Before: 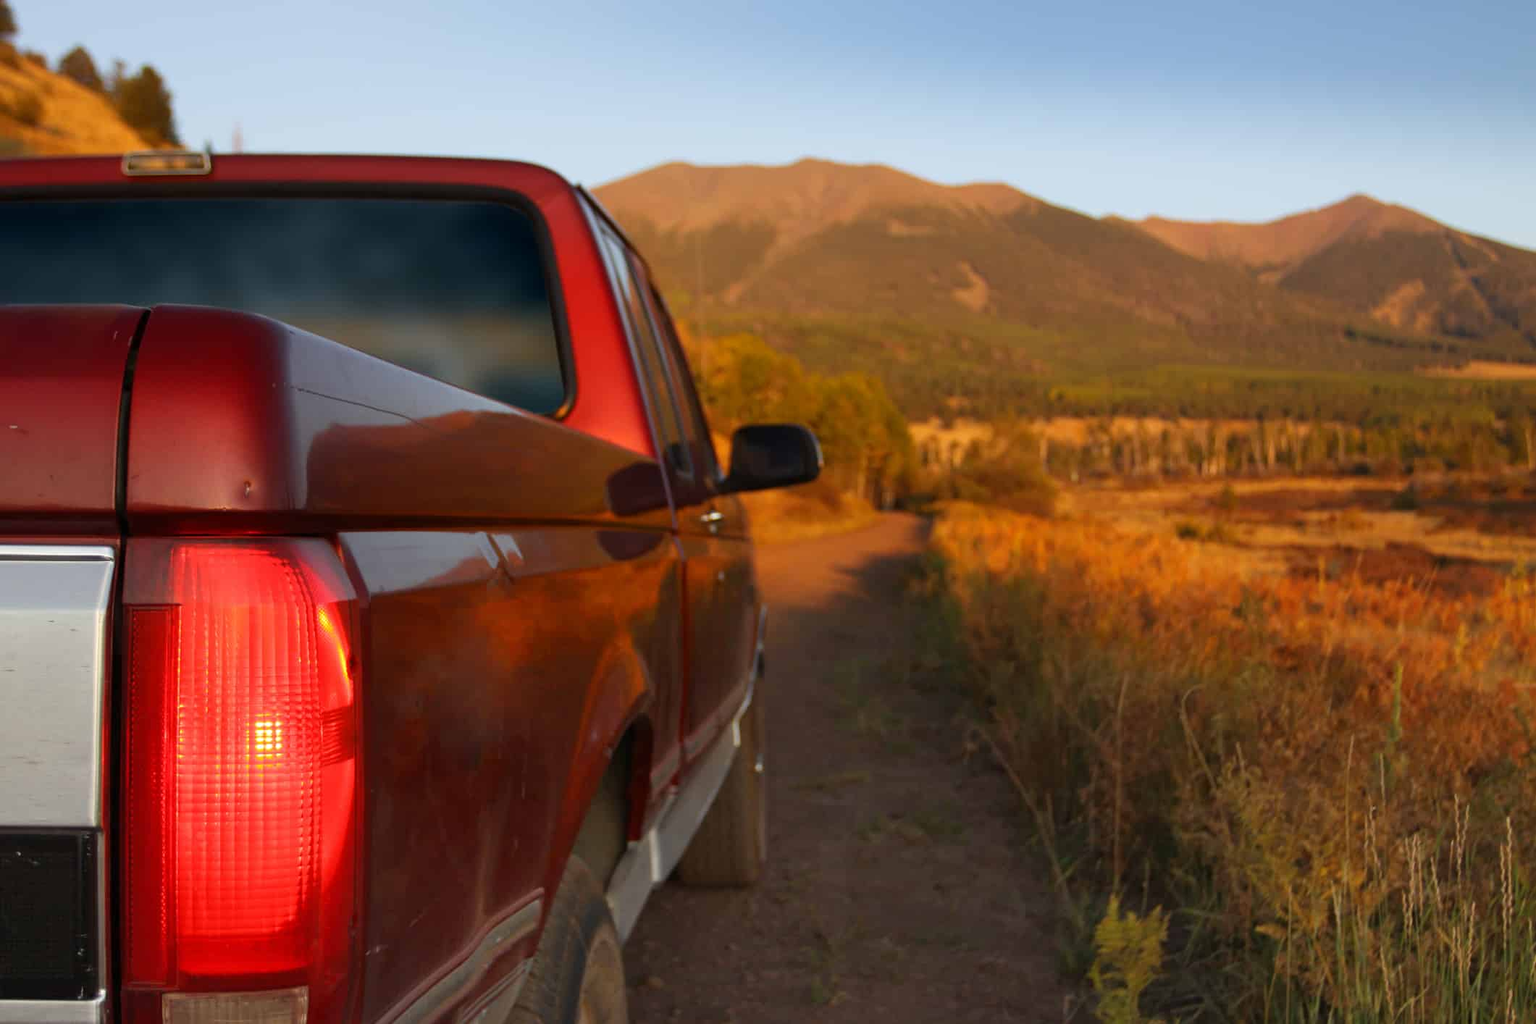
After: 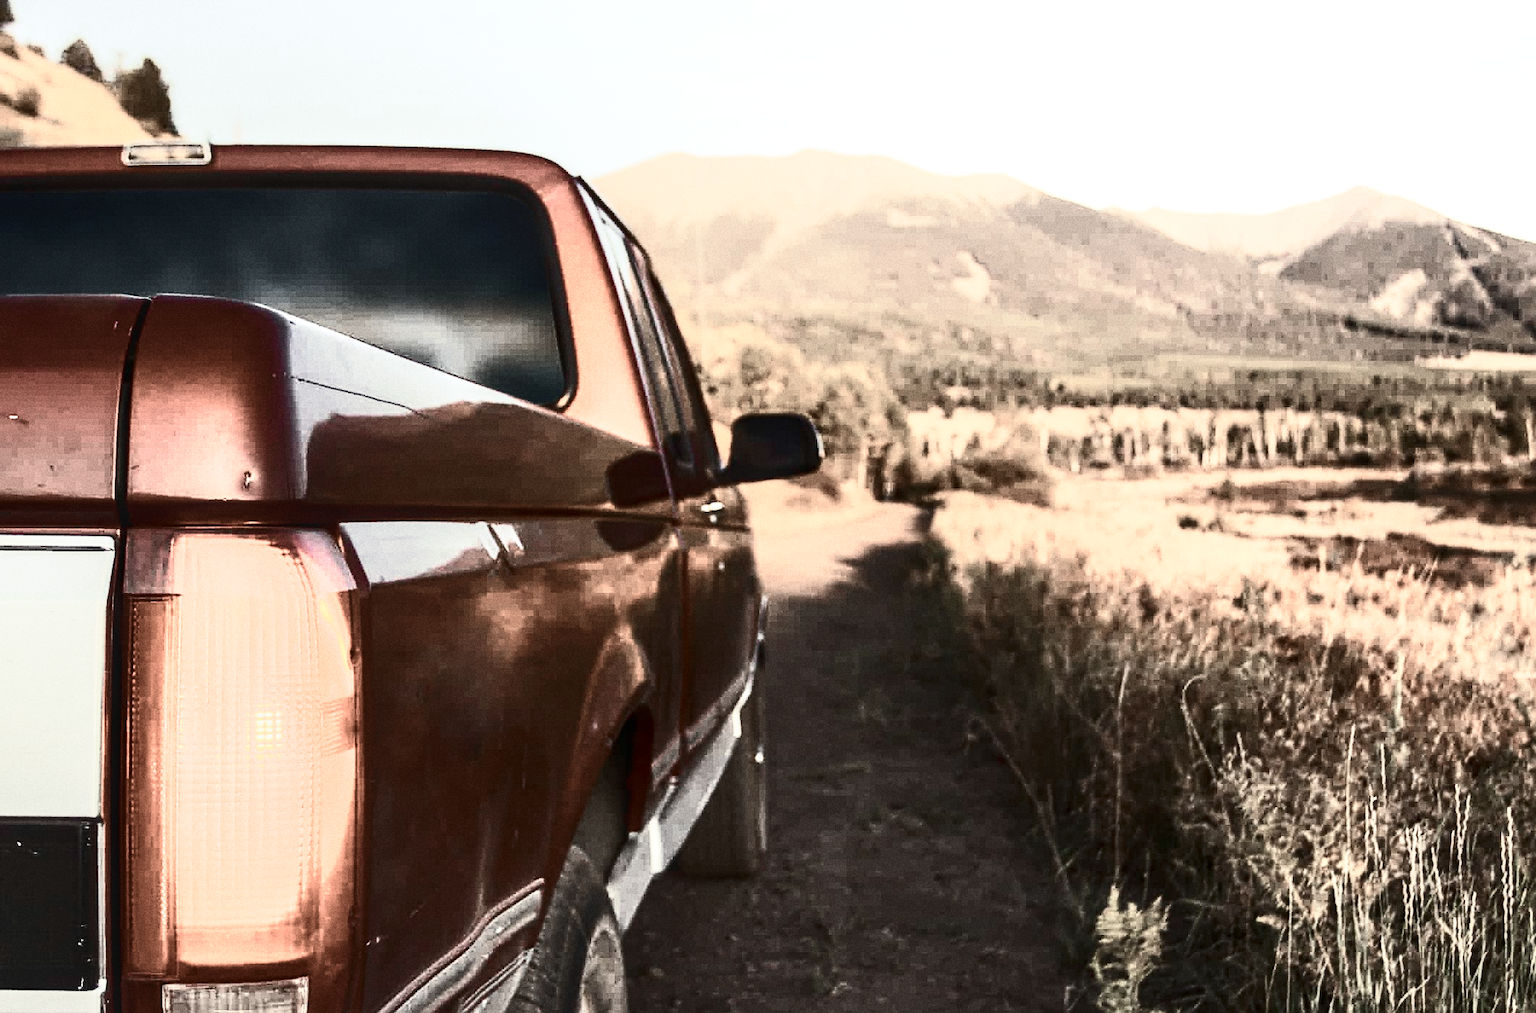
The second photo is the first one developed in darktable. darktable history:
exposure: black level correction 0.001, exposure 1.129 EV, compensate exposure bias true, compensate highlight preservation false
split-toning: shadows › saturation 0.61, highlights › saturation 0.58, balance -28.74, compress 87.36%
sharpen: on, module defaults
crop: top 1.049%, right 0.001%
color zones: curves: ch1 [(0, 0.34) (0.143, 0.164) (0.286, 0.152) (0.429, 0.176) (0.571, 0.173) (0.714, 0.188) (0.857, 0.199) (1, 0.34)]
grain: coarseness 9.61 ISO, strength 35.62%
local contrast: on, module defaults
contrast brightness saturation: contrast 0.93, brightness 0.2
